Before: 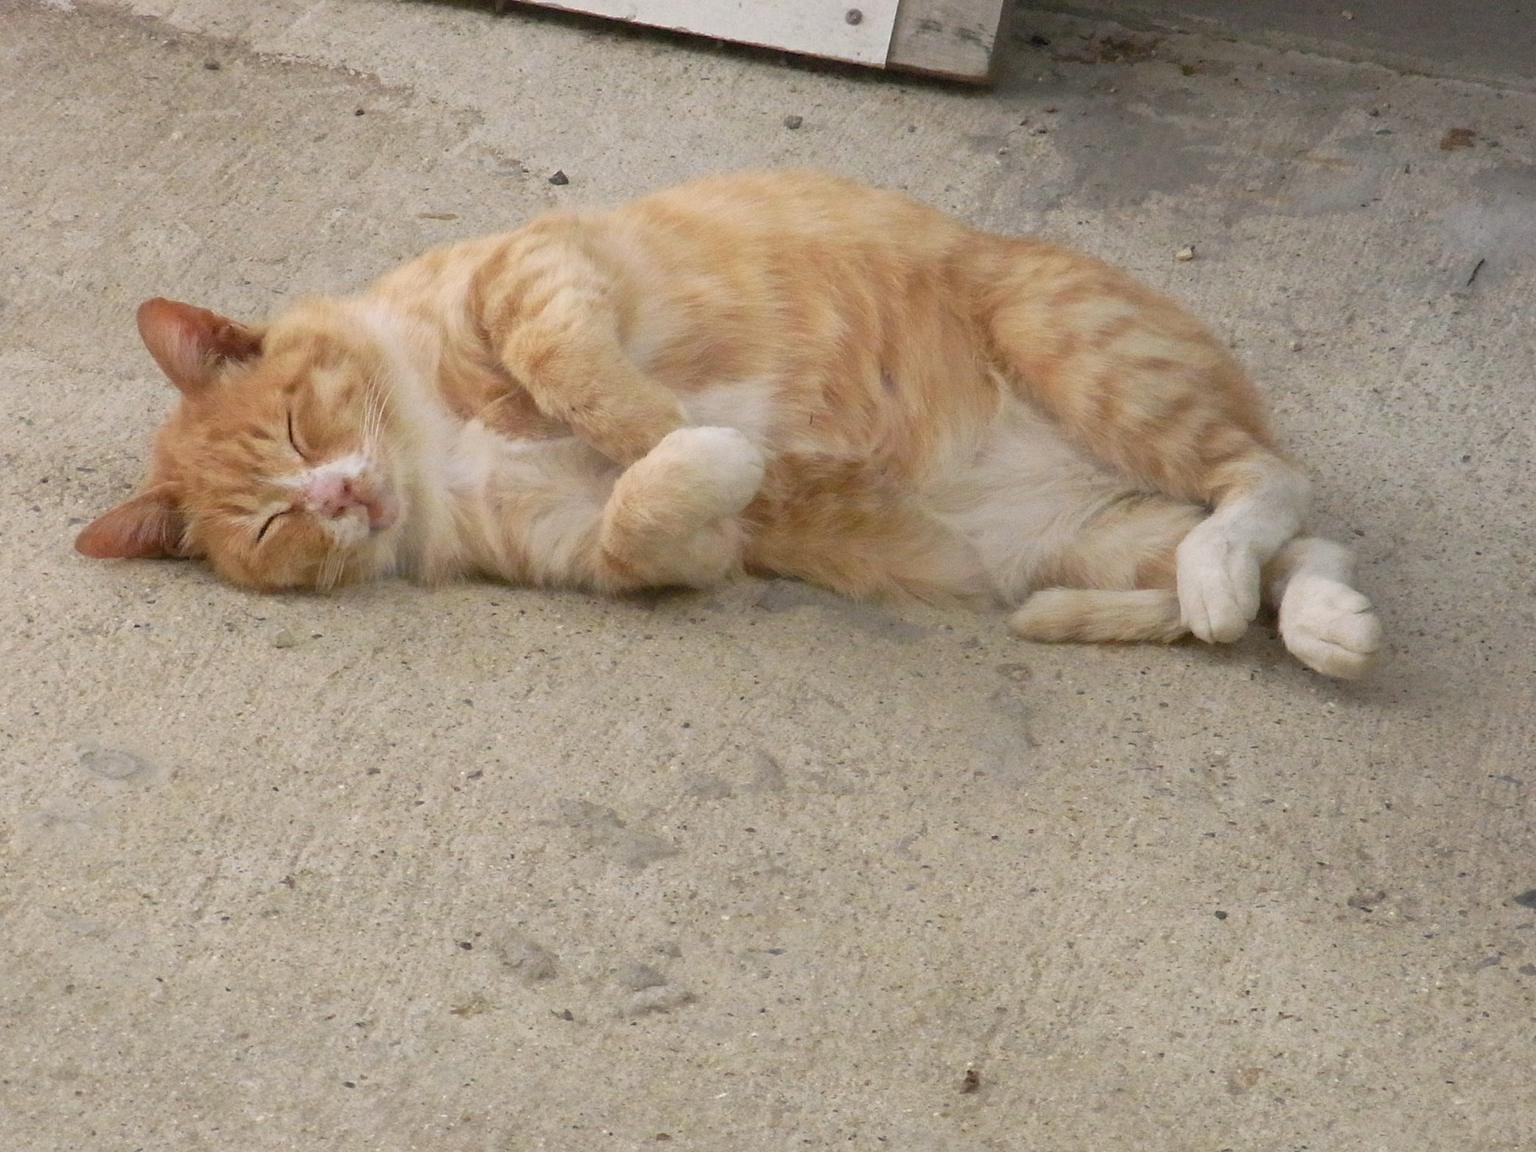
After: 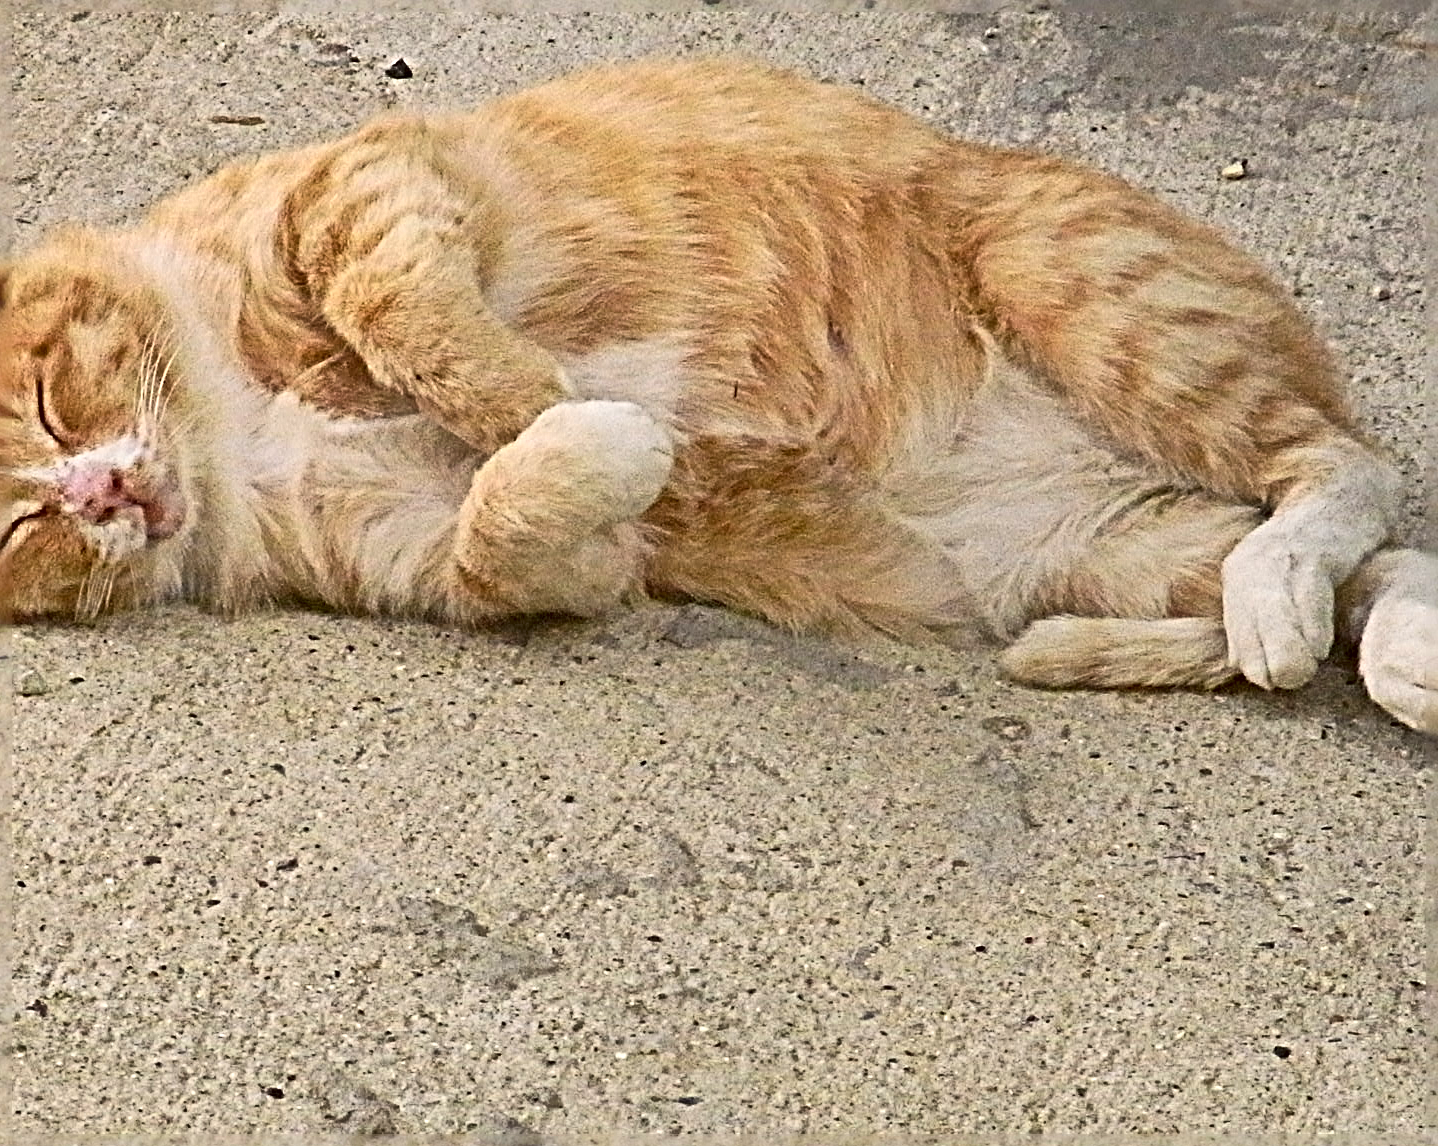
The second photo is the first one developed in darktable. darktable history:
shadows and highlights: soften with gaussian
crop and rotate: left 16.942%, top 10.967%, right 12.831%, bottom 14.386%
sharpen: radius 6.285, amount 1.795, threshold 0.223
contrast brightness saturation: contrast 0.227, brightness 0.102, saturation 0.288
